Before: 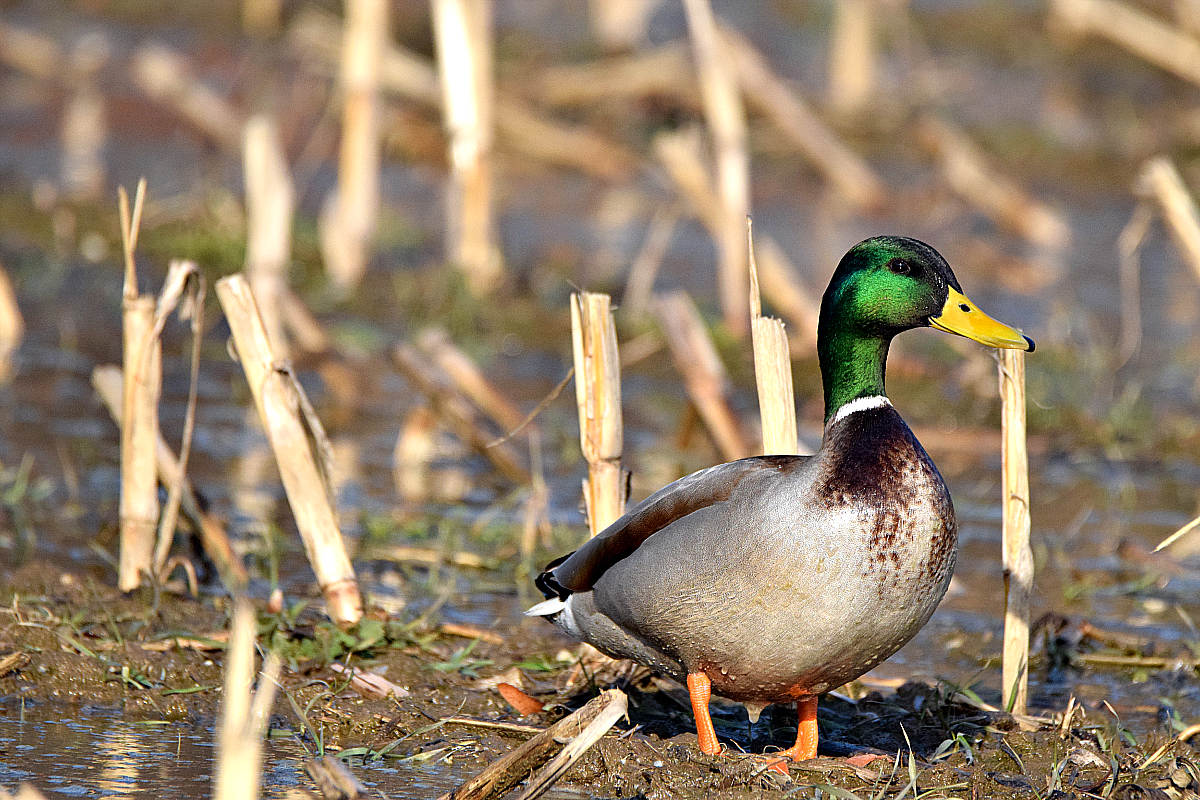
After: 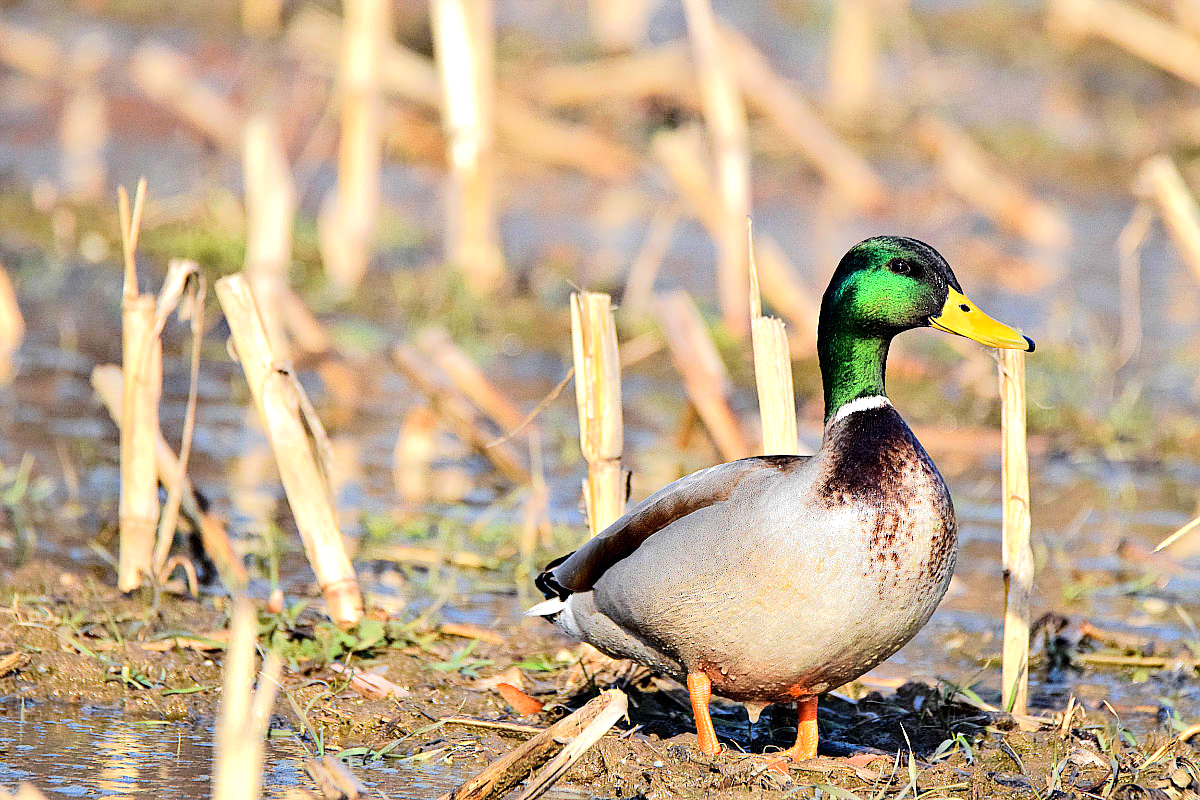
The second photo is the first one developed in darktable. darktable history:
tone equalizer: -7 EV 0.141 EV, -6 EV 0.632 EV, -5 EV 1.13 EV, -4 EV 1.32 EV, -3 EV 1.15 EV, -2 EV 0.6 EV, -1 EV 0.161 EV, edges refinement/feathering 500, mask exposure compensation -1.57 EV, preserve details no
